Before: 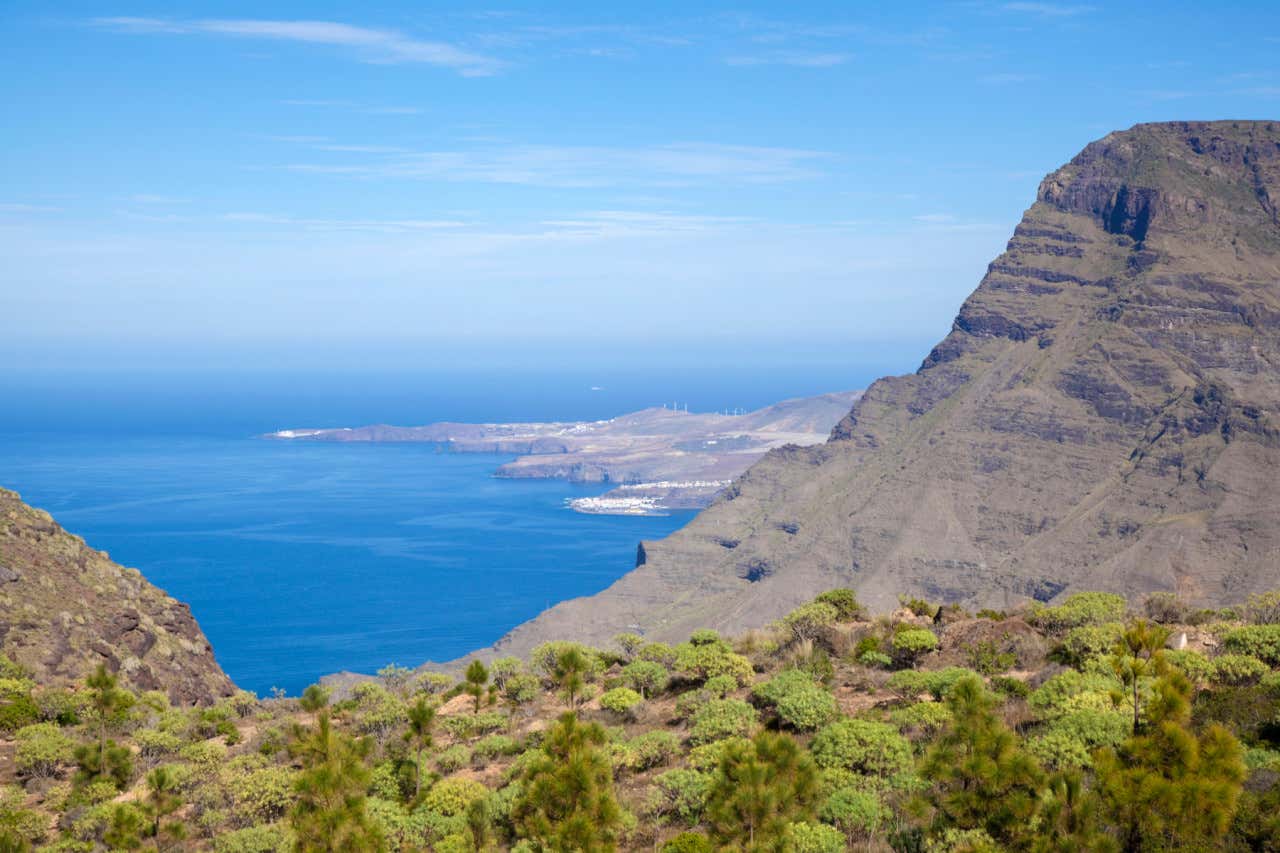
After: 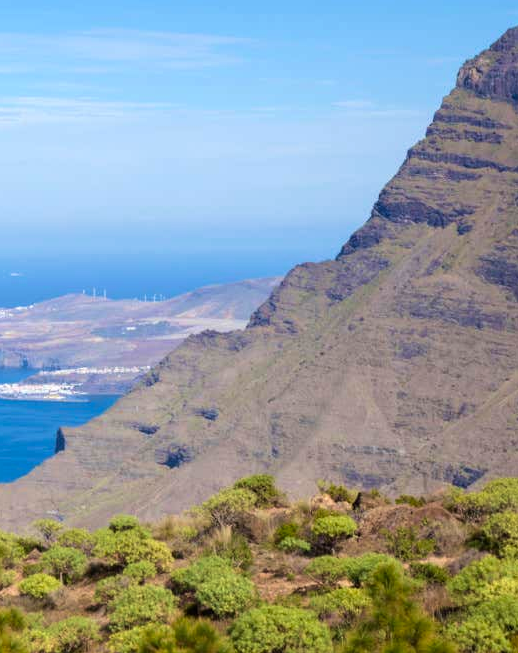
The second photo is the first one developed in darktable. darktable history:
velvia: on, module defaults
crop: left 45.457%, top 13.413%, right 14.045%, bottom 9.965%
color balance rgb: shadows lift › luminance -19.818%, perceptual saturation grading › global saturation 0.247%, global vibrance 20%
